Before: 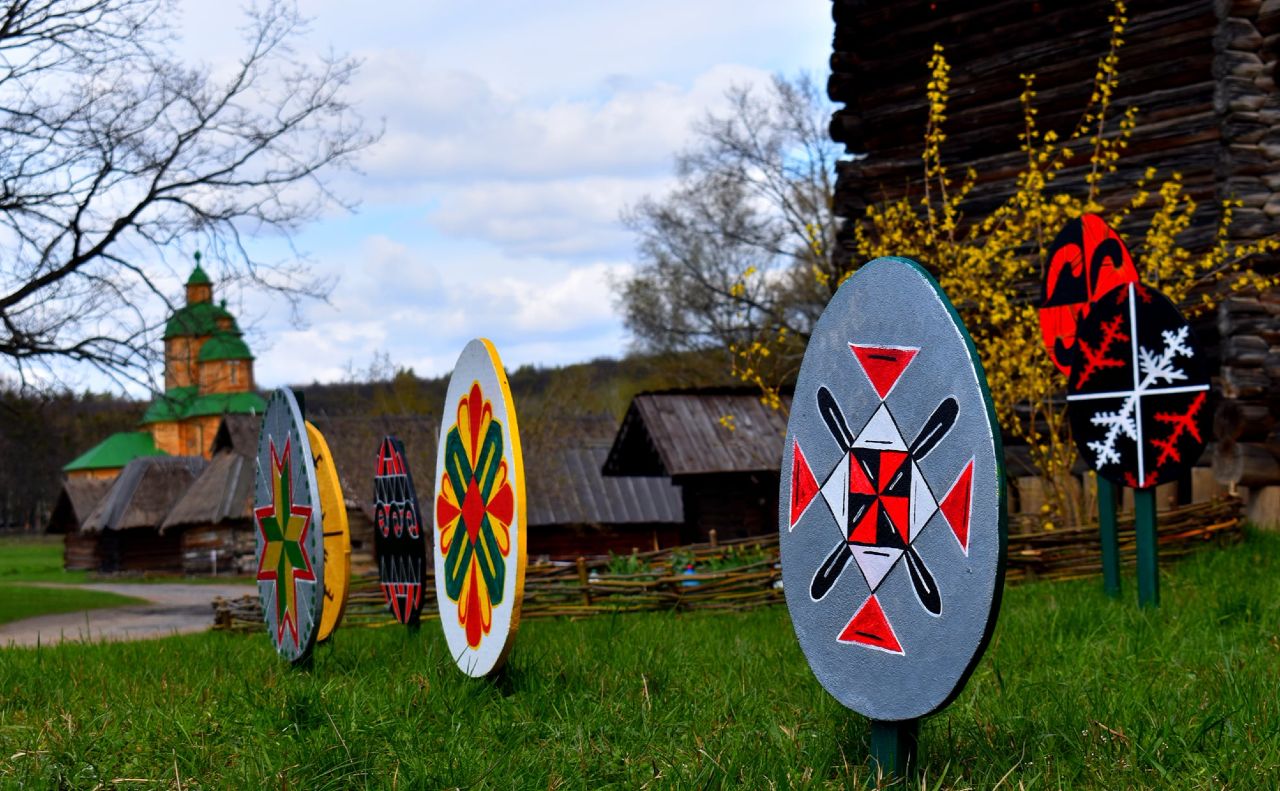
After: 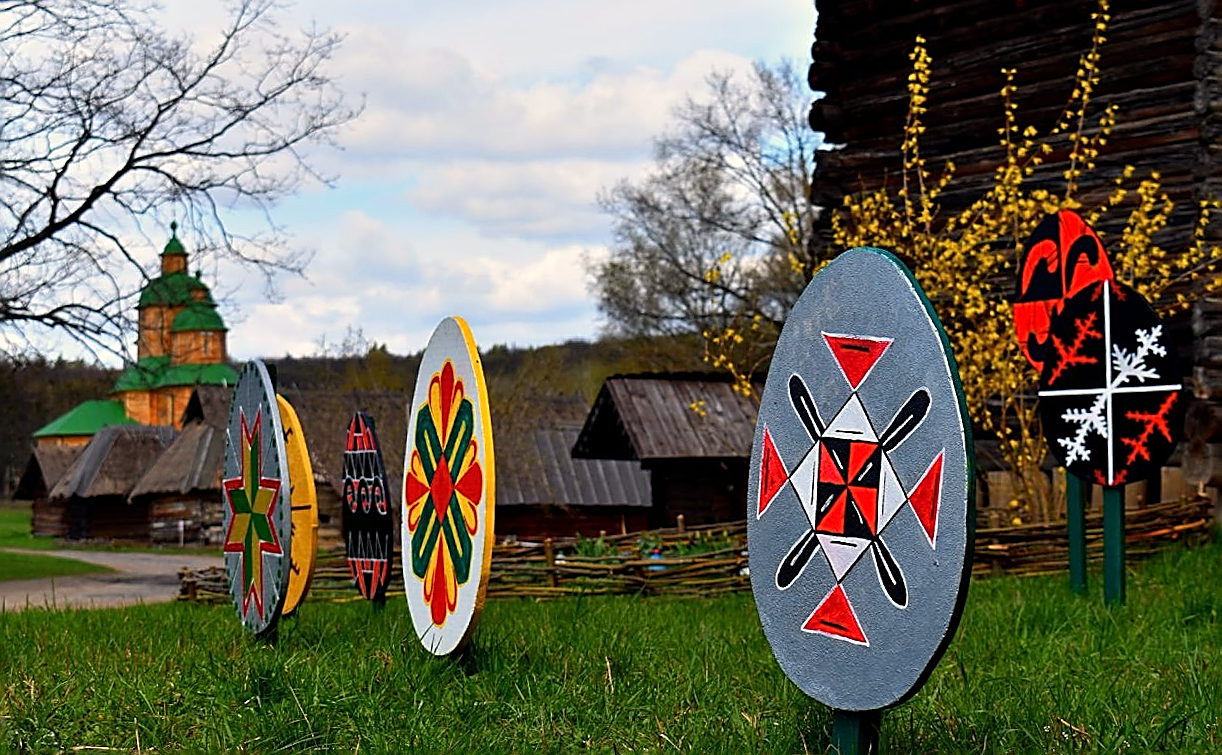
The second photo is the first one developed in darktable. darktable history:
crop and rotate: angle -1.69°
tone equalizer: on, module defaults
white balance: red 1.045, blue 0.932
sharpen: radius 1.685, amount 1.294
